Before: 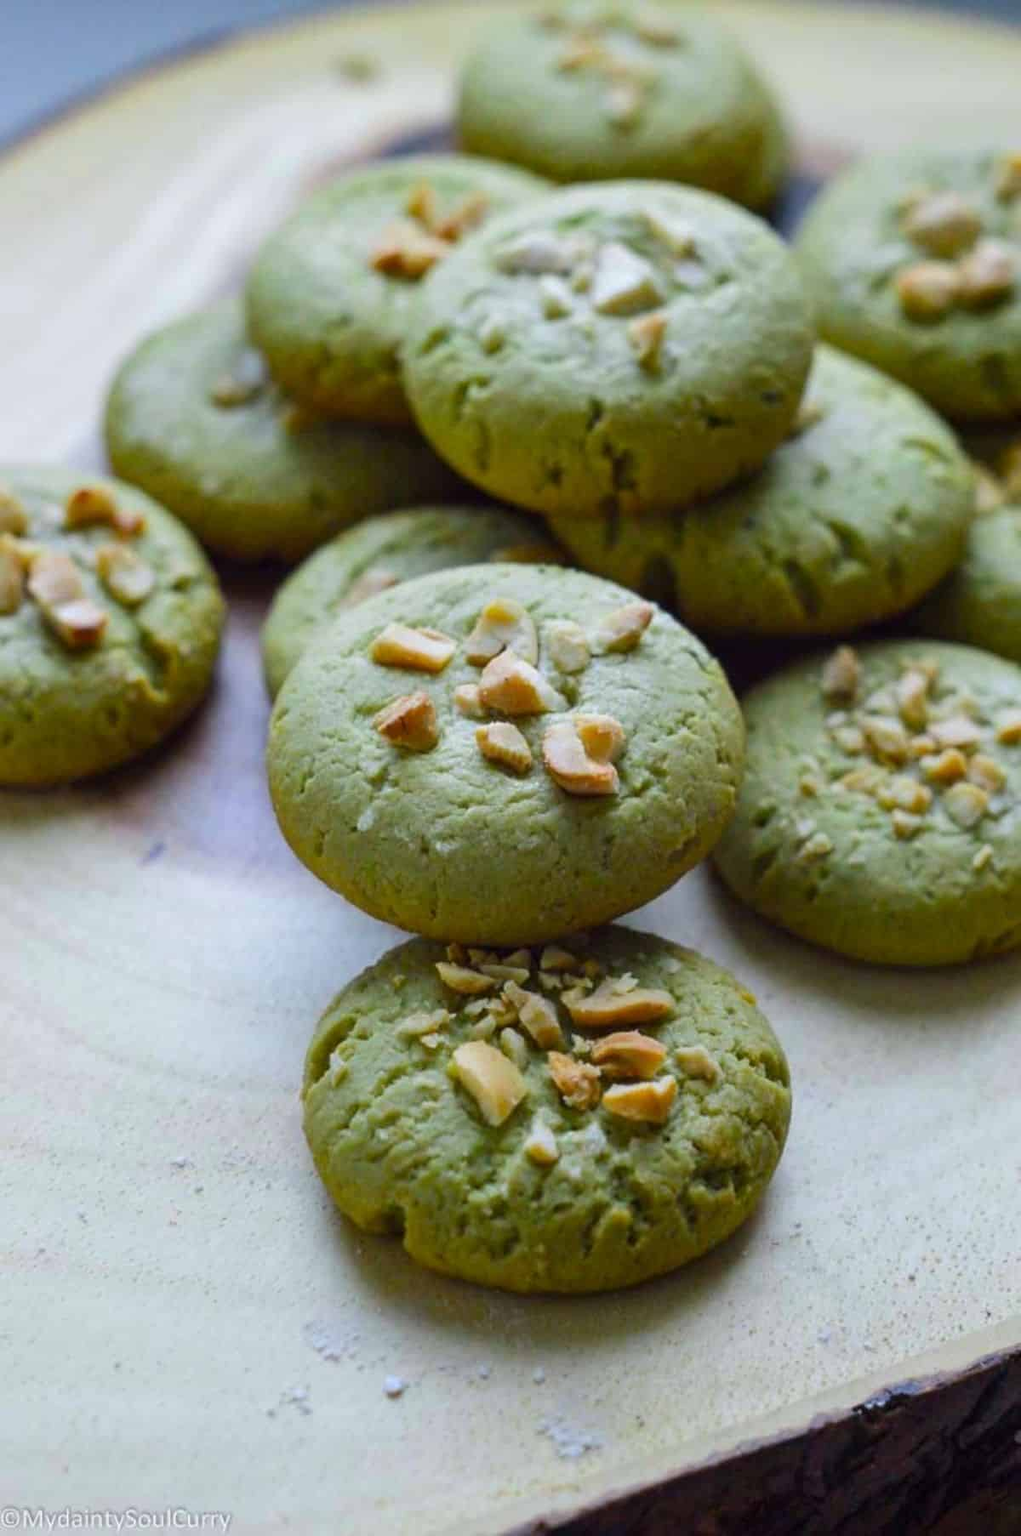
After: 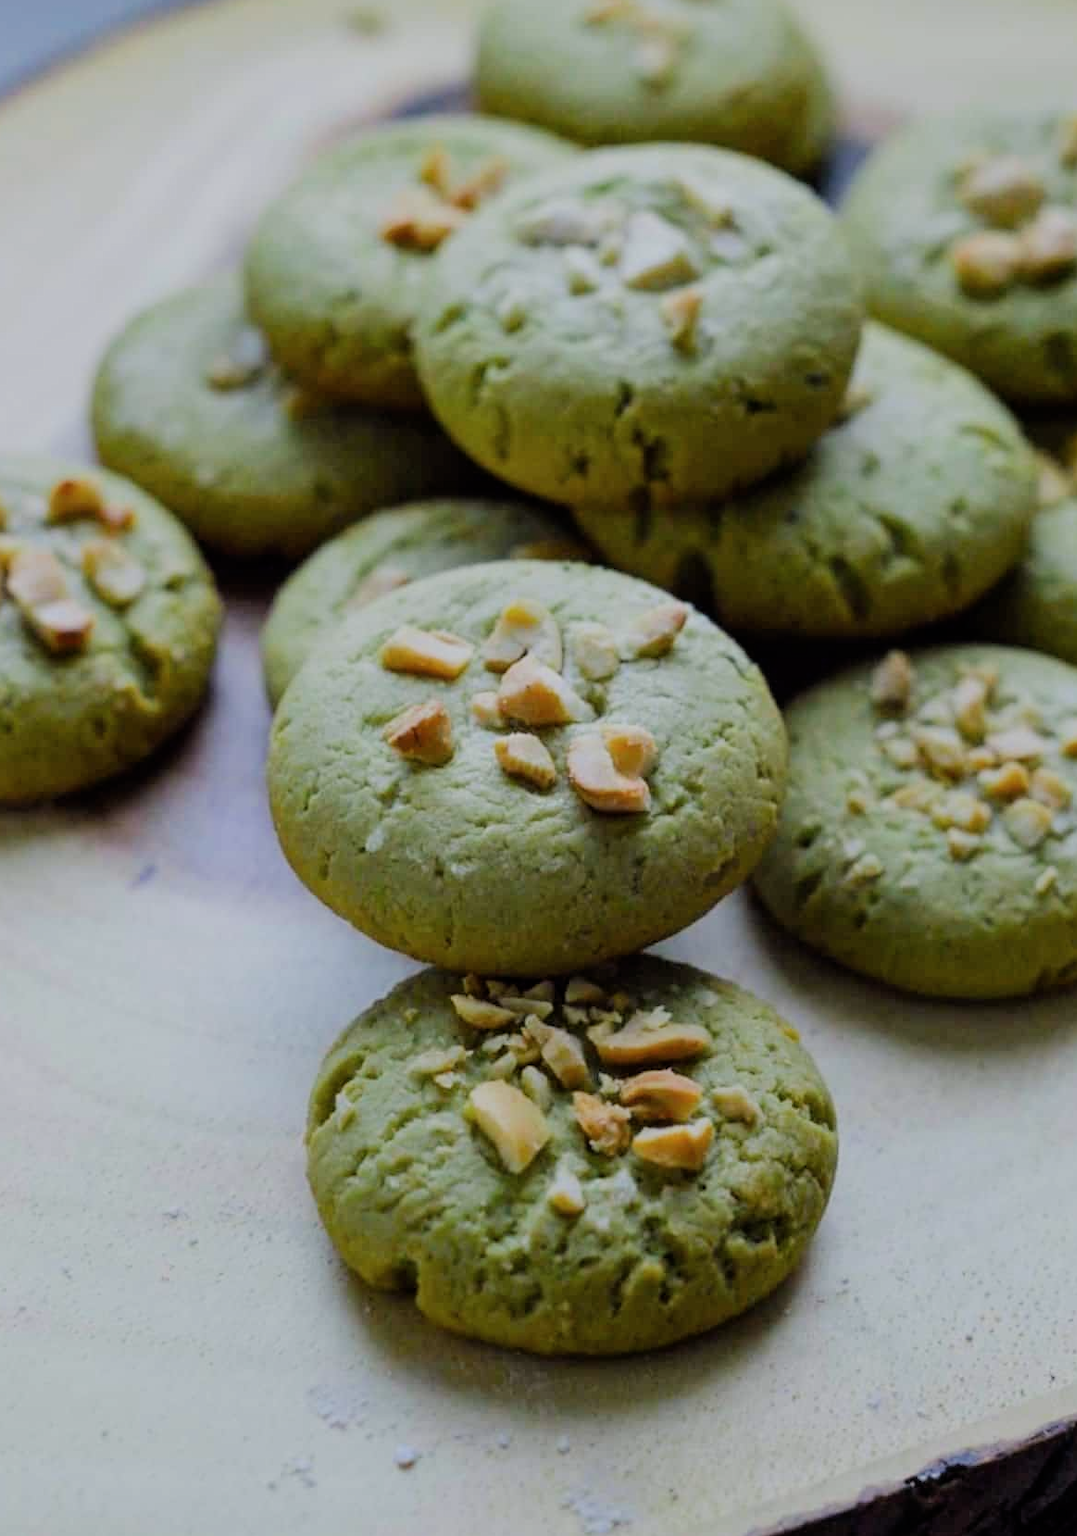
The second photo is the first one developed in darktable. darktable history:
filmic rgb: black relative exposure -7.36 EV, white relative exposure 5.06 EV, threshold 2.99 EV, hardness 3.21, enable highlight reconstruction true
crop: left 2.089%, top 3.209%, right 0.877%, bottom 4.889%
color zones: curves: ch0 [(0.25, 0.5) (0.428, 0.473) (0.75, 0.5)]; ch1 [(0.243, 0.479) (0.398, 0.452) (0.75, 0.5)]
color calibration: illuminant same as pipeline (D50), adaptation XYZ, x 0.345, y 0.358, temperature 5008.21 K
